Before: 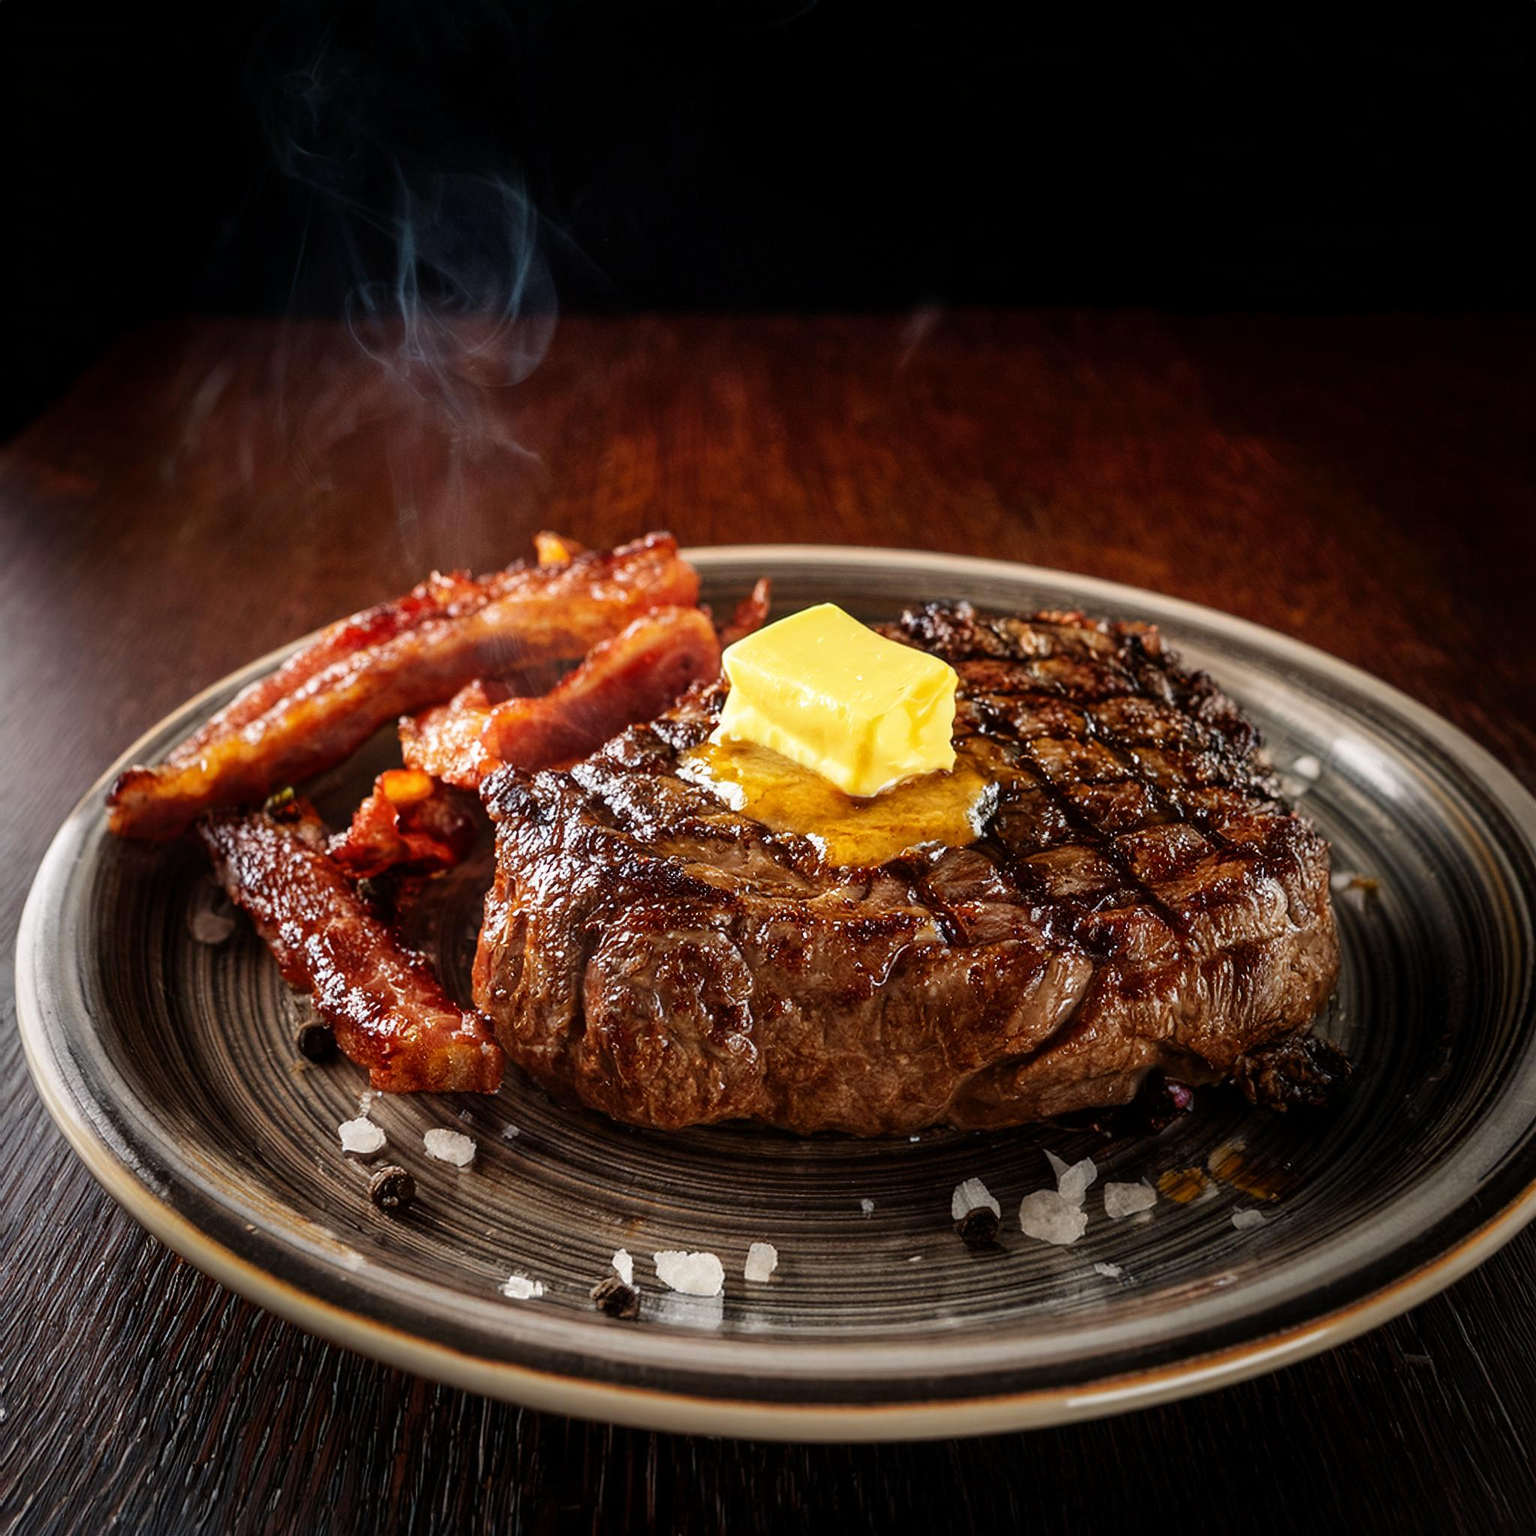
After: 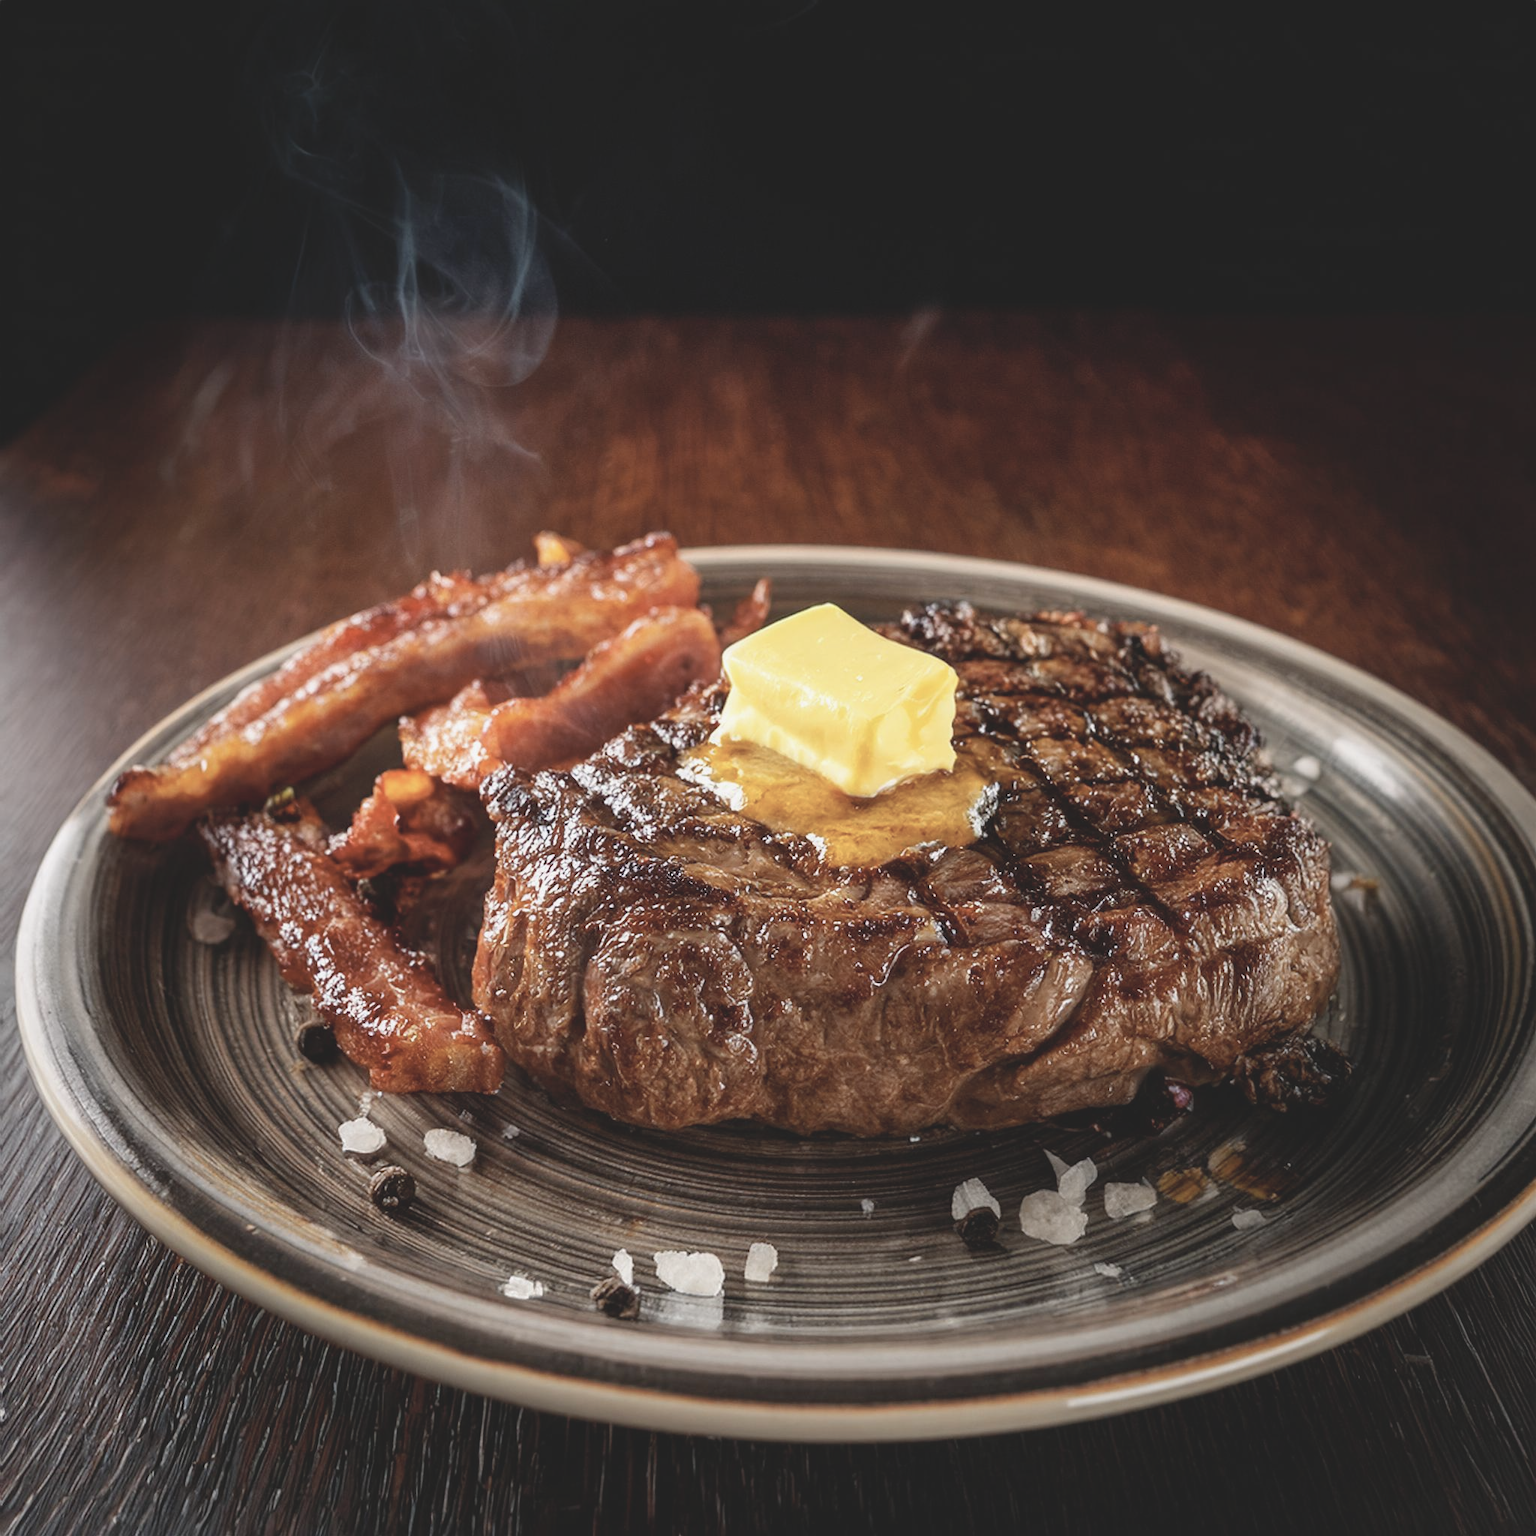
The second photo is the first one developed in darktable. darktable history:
contrast brightness saturation: contrast -0.26, saturation -0.43
exposure: black level correction 0, exposure 0.5 EV, compensate exposure bias true, compensate highlight preservation false
